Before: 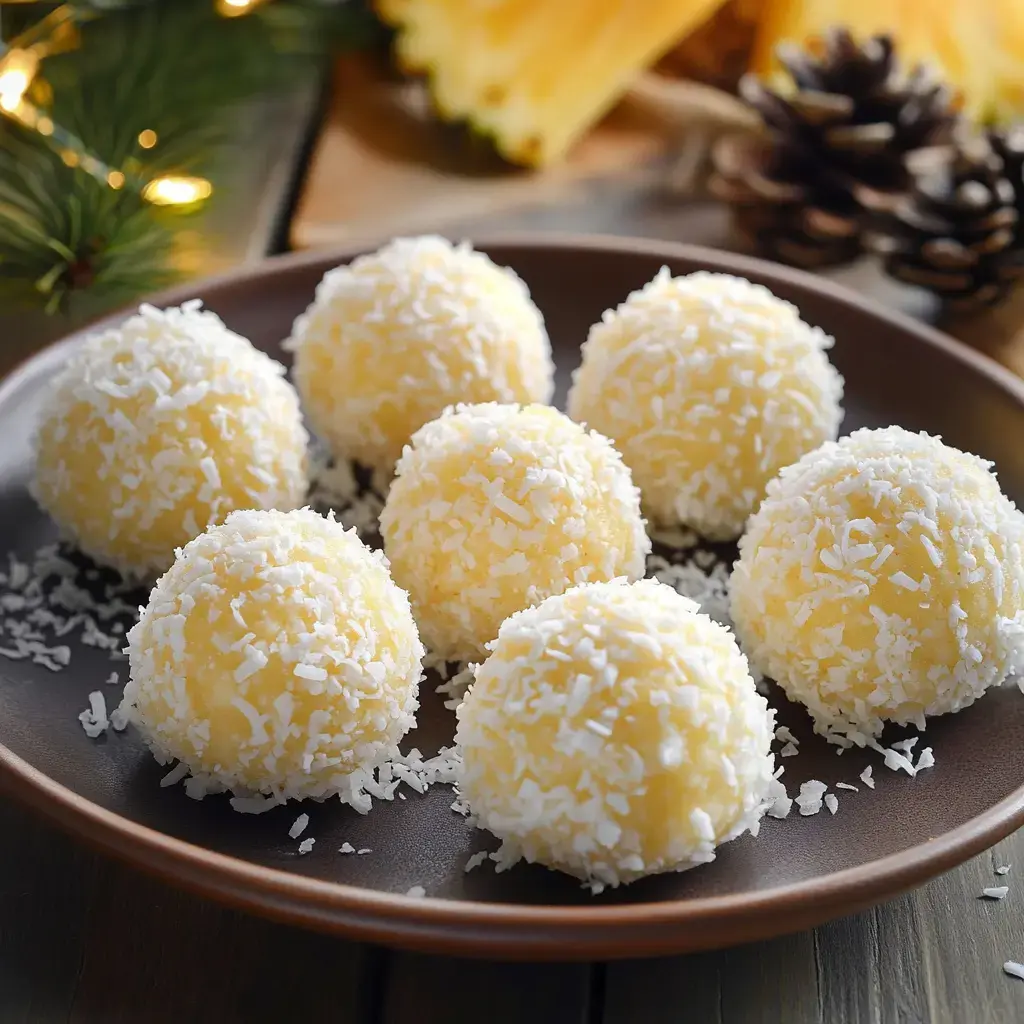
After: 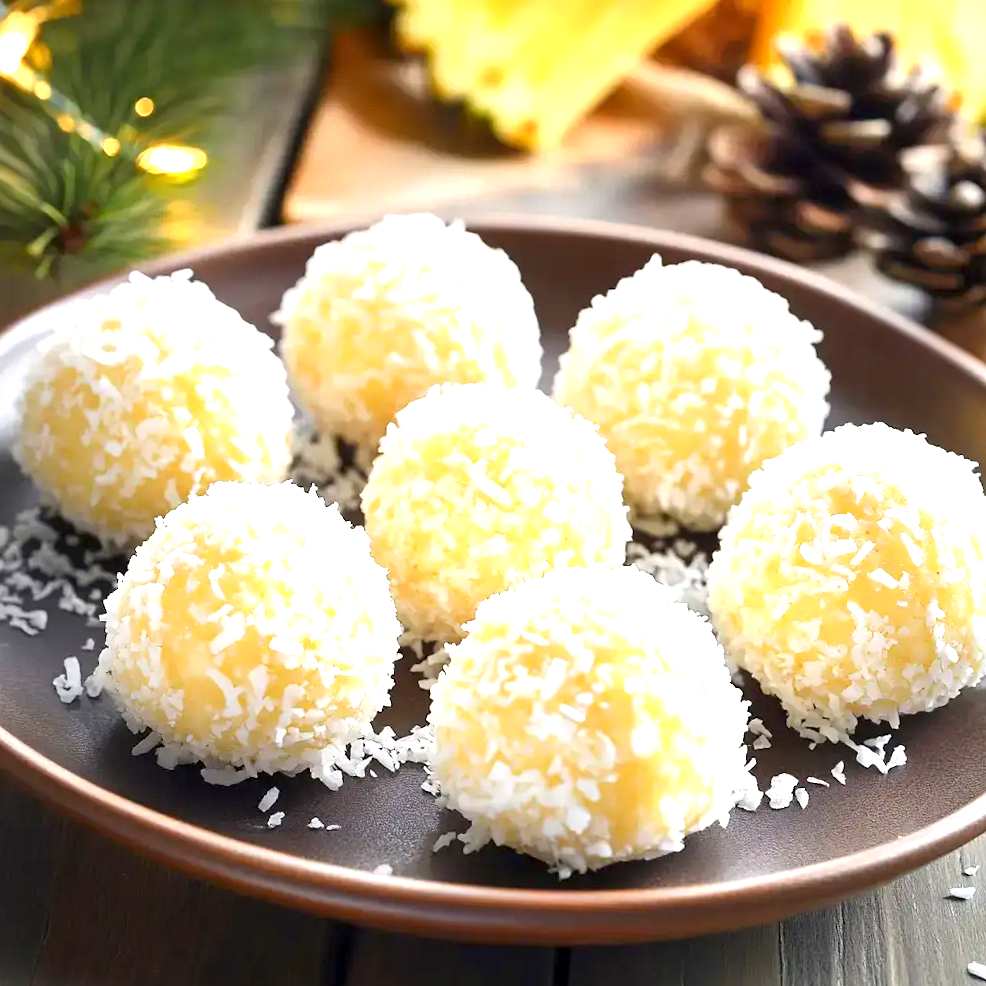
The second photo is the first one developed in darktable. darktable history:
exposure: black level correction 0.001, exposure 1.31 EV, compensate highlight preservation false
crop and rotate: angle -2.23°
